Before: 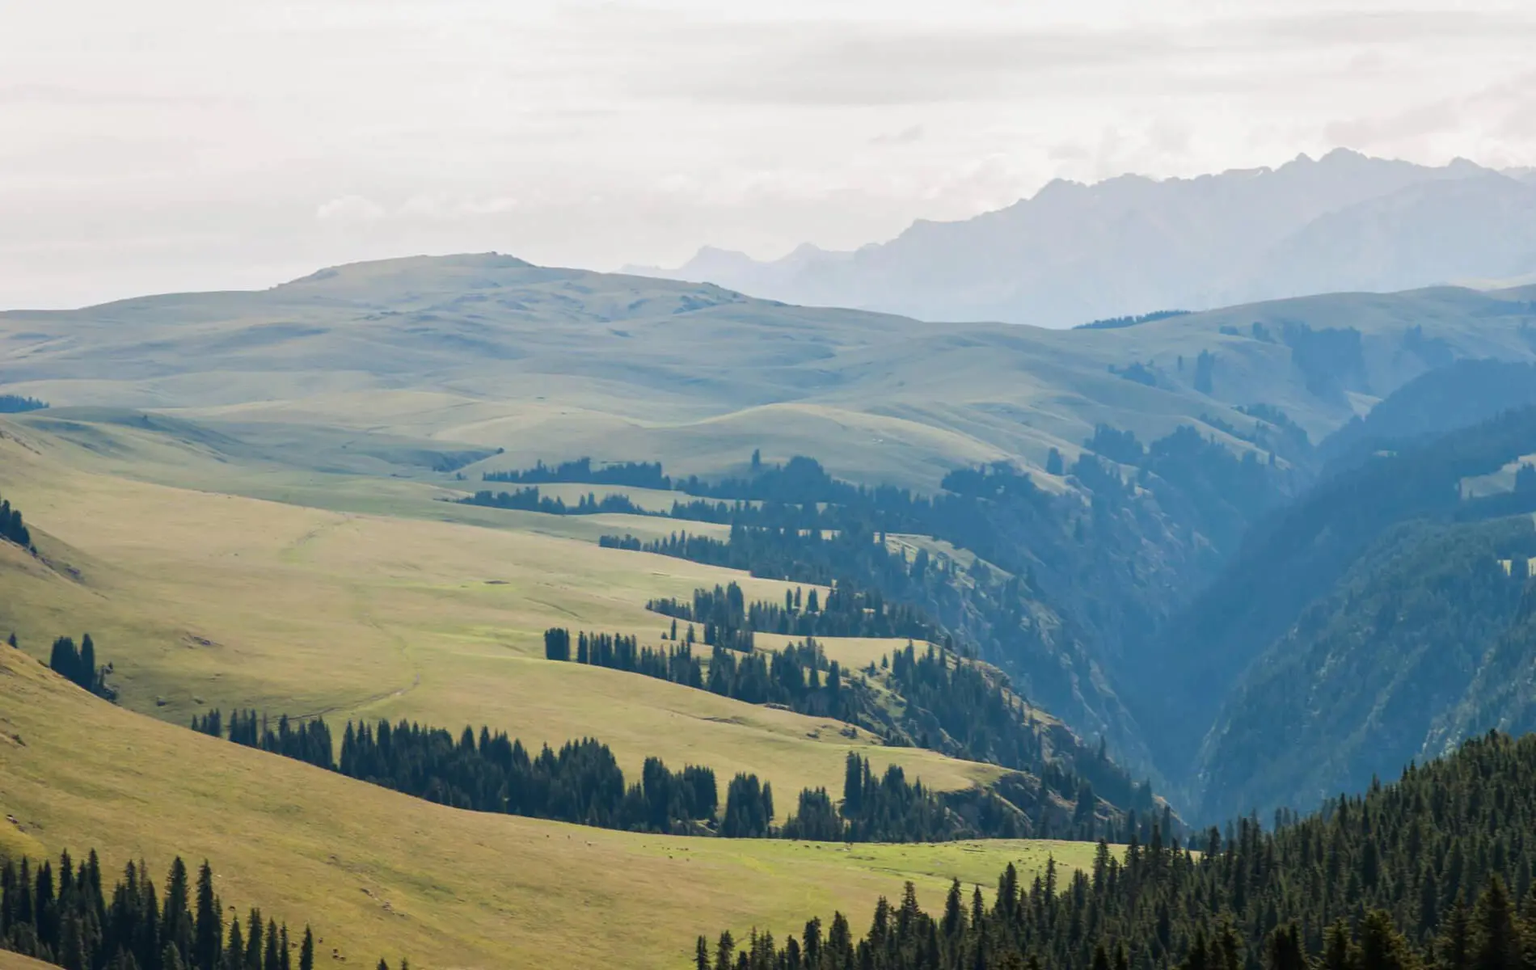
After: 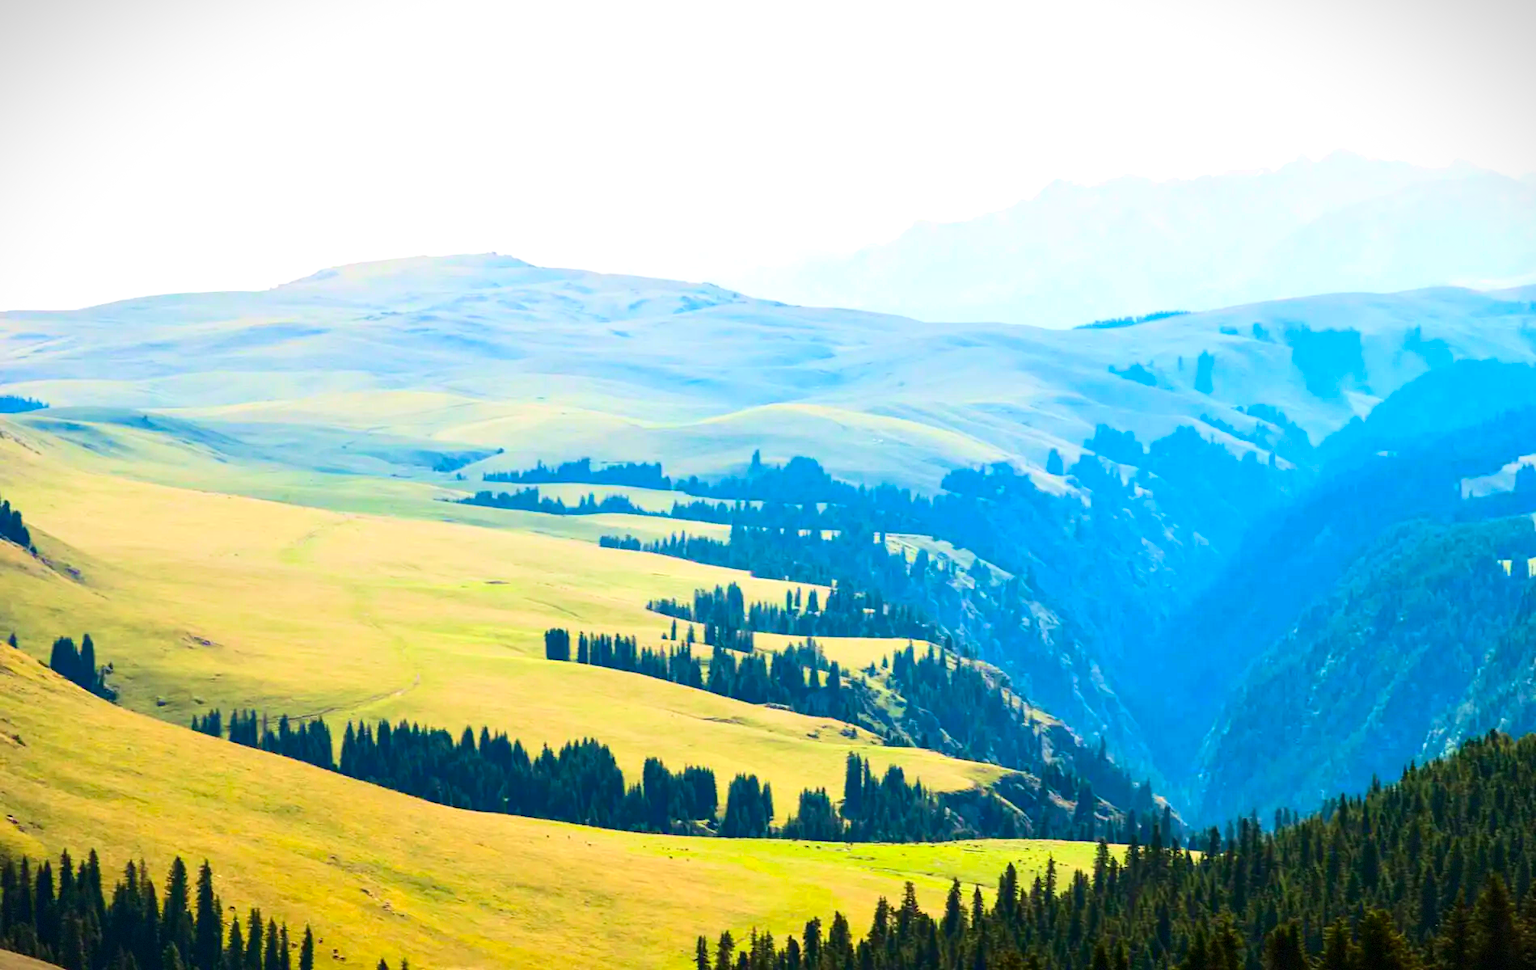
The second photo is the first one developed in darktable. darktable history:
exposure: black level correction 0, exposure 0.7 EV, compensate exposure bias true, compensate highlight preservation false
contrast brightness saturation: contrast 0.26, brightness 0.02, saturation 0.87
vignetting: fall-off start 100%, brightness -0.406, saturation -0.3, width/height ratio 1.324, dithering 8-bit output, unbound false
velvia: on, module defaults
